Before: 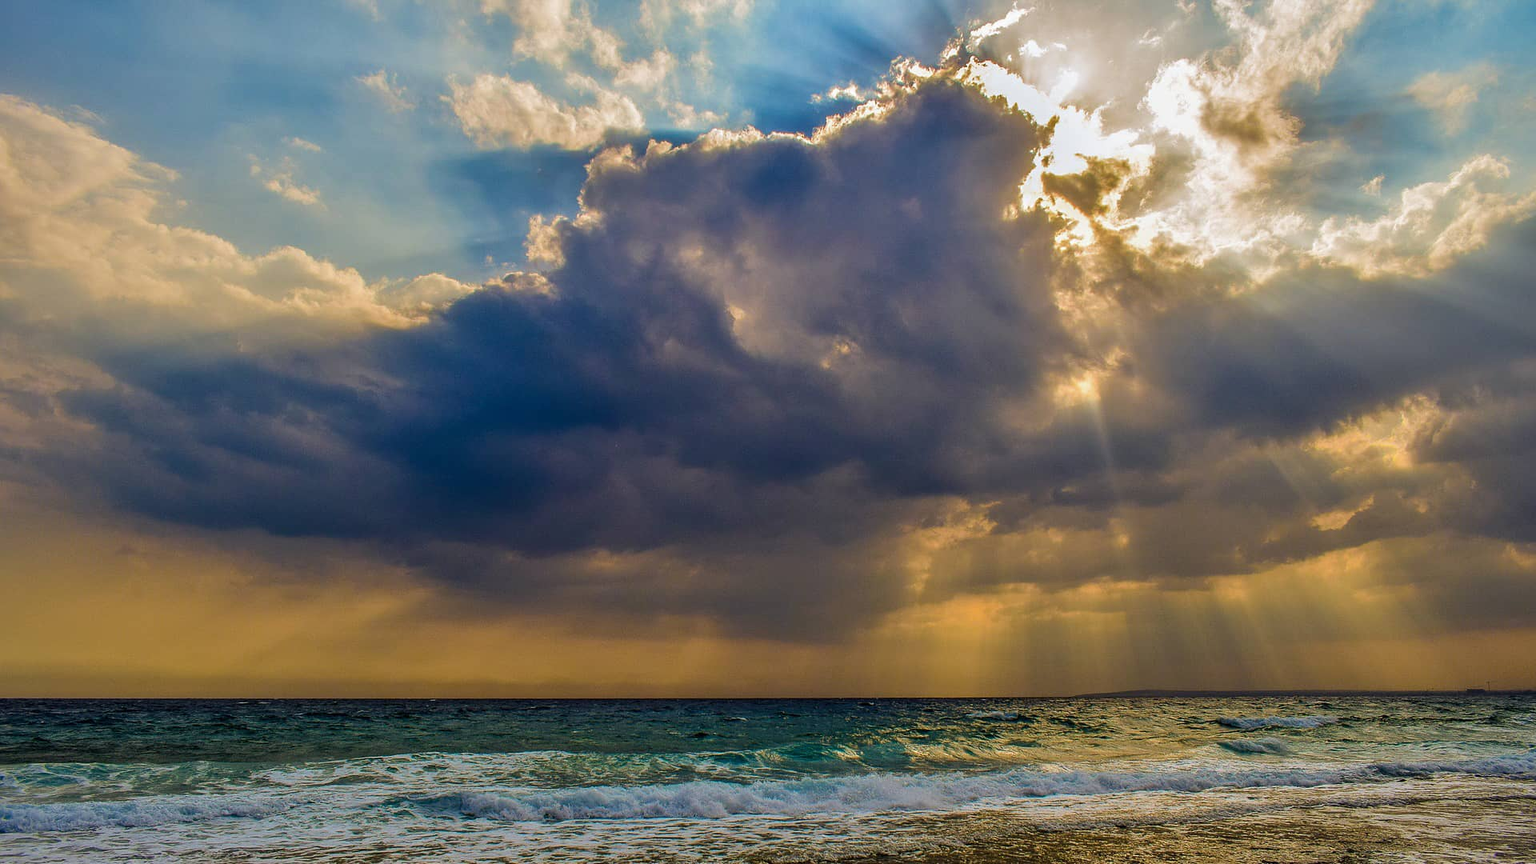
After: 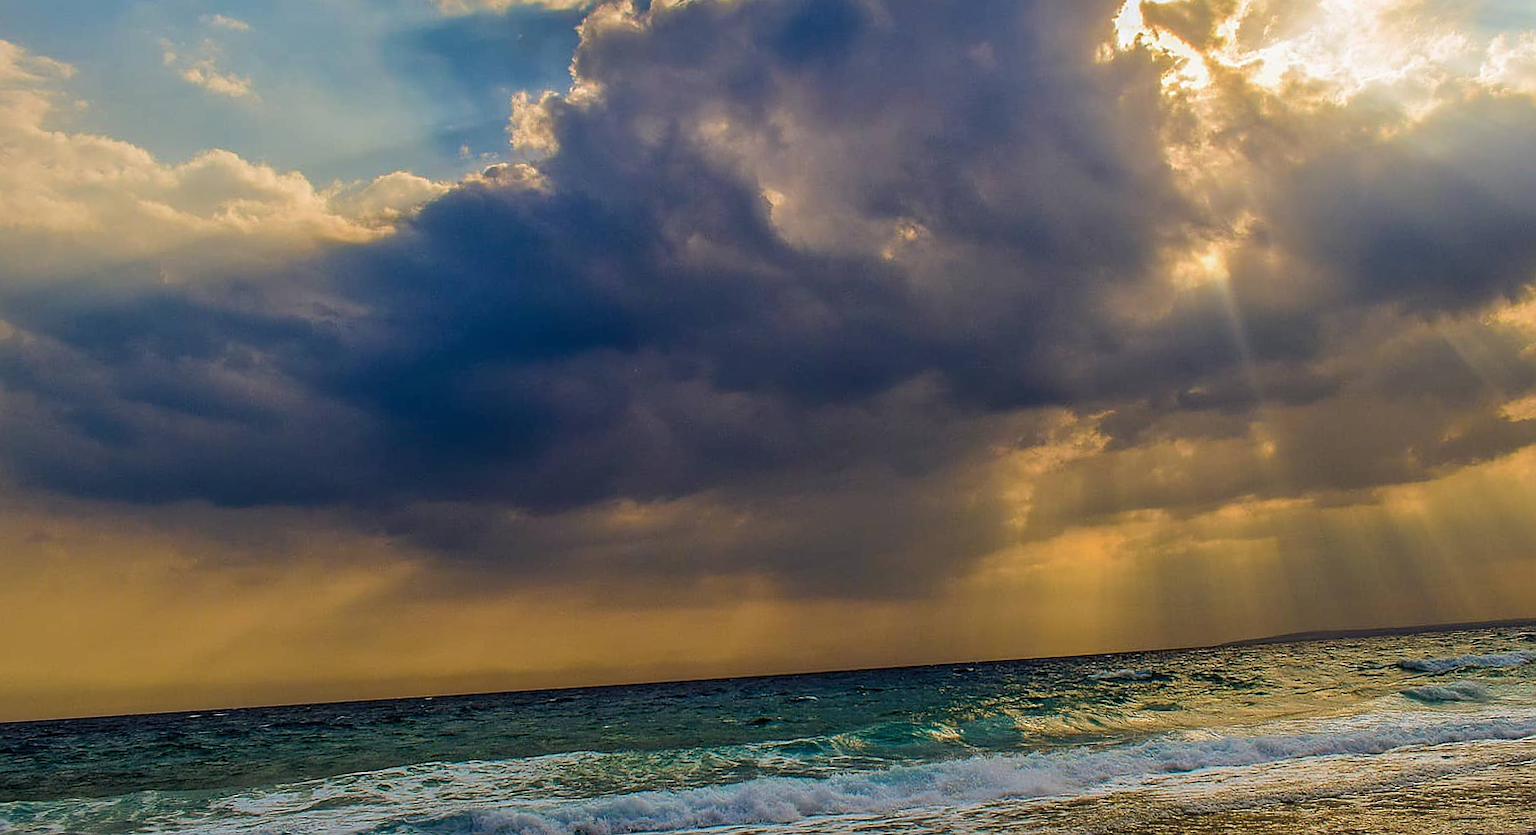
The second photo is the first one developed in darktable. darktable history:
bloom: on, module defaults
sharpen: radius 0.969, amount 0.604
crop and rotate: left 4.842%, top 15.51%, right 10.668%
rotate and perspective: rotation -3.52°, crop left 0.036, crop right 0.964, crop top 0.081, crop bottom 0.919
